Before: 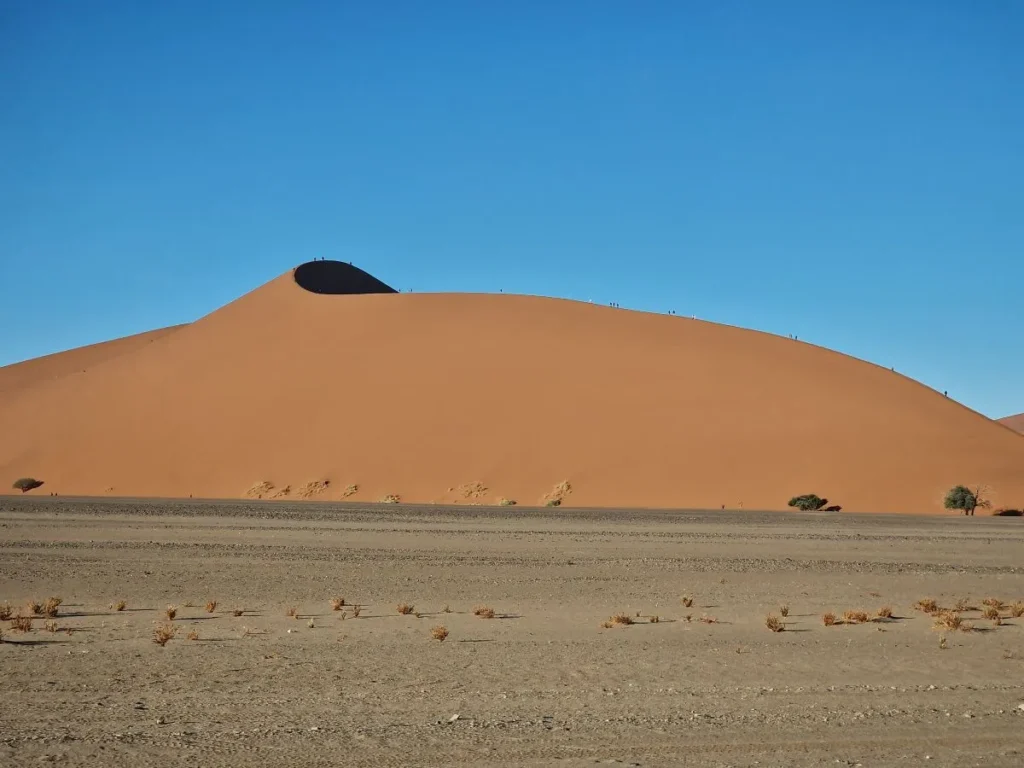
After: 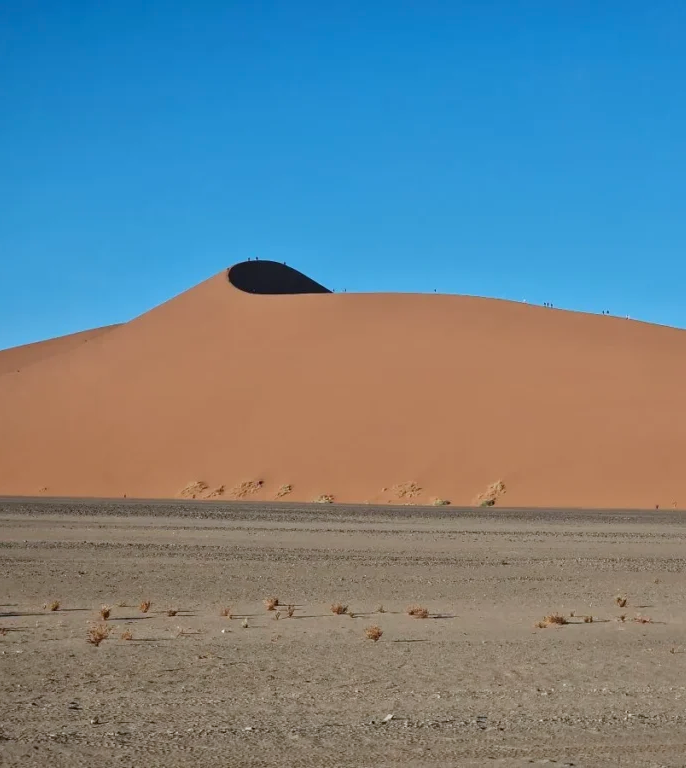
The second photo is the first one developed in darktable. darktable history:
color correction: highlights a* -0.764, highlights b* -9.59
crop and rotate: left 6.495%, right 26.464%
